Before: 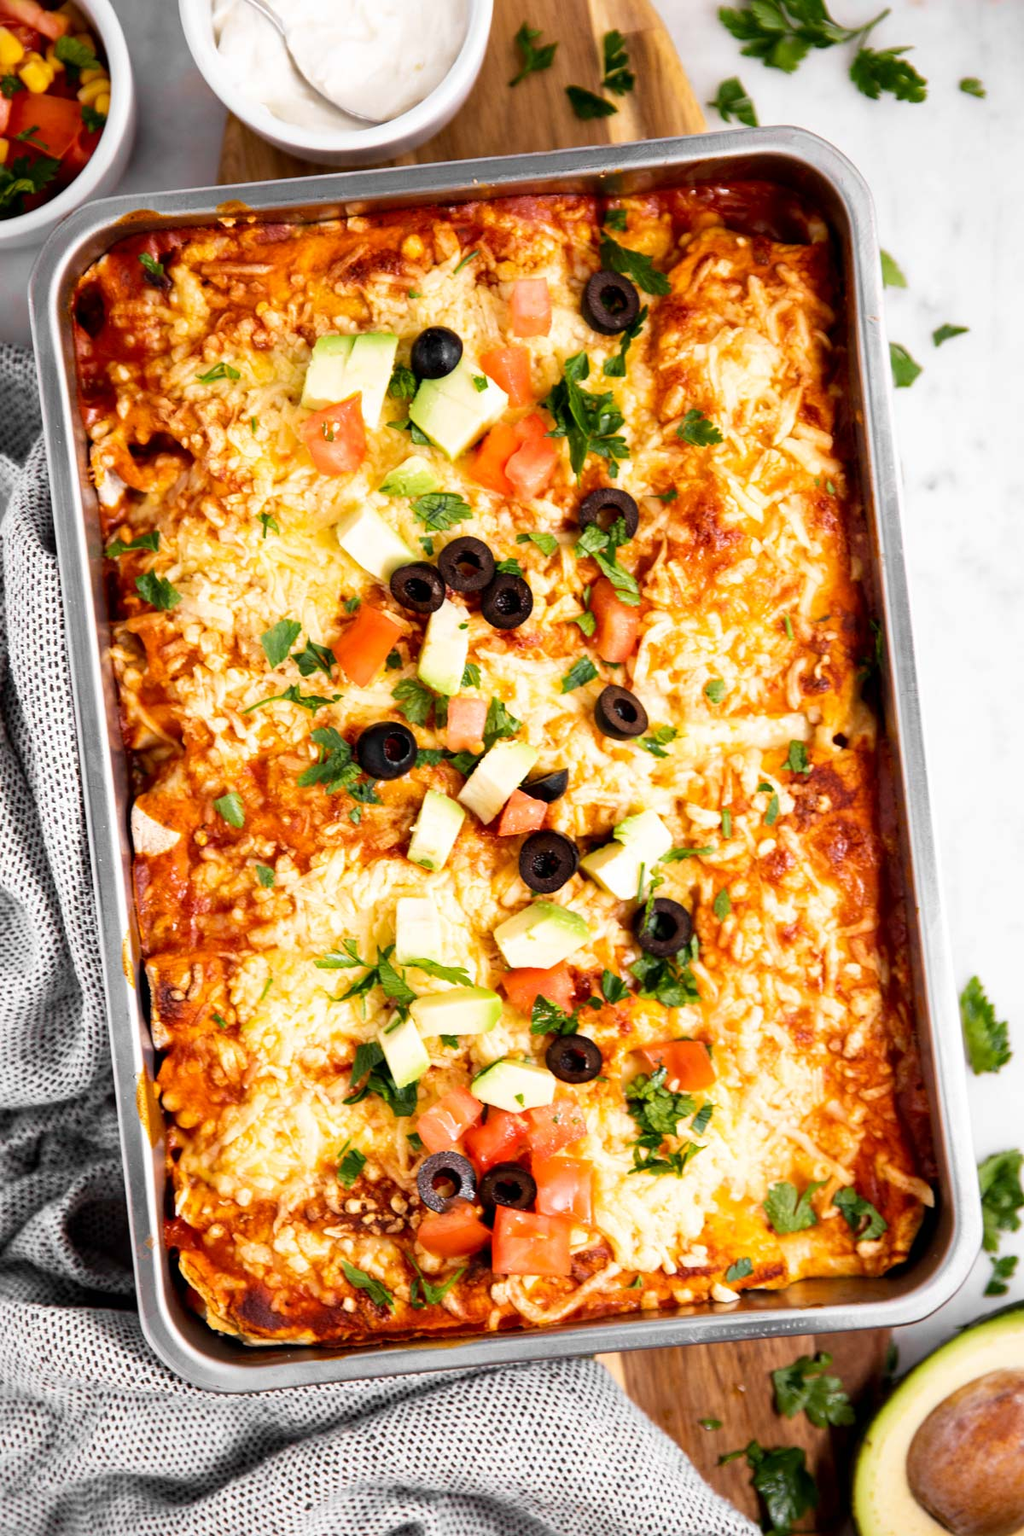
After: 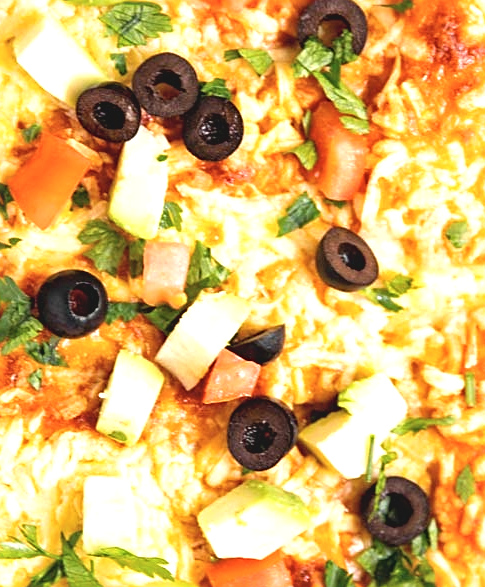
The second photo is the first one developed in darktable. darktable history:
contrast brightness saturation: contrast -0.146, brightness 0.05, saturation -0.116
local contrast: mode bilateral grid, contrast 19, coarseness 50, detail 133%, midtone range 0.2
sharpen: on, module defaults
crop: left 31.755%, top 32.012%, right 27.806%, bottom 35.355%
exposure: exposure 0.642 EV, compensate exposure bias true, compensate highlight preservation false
